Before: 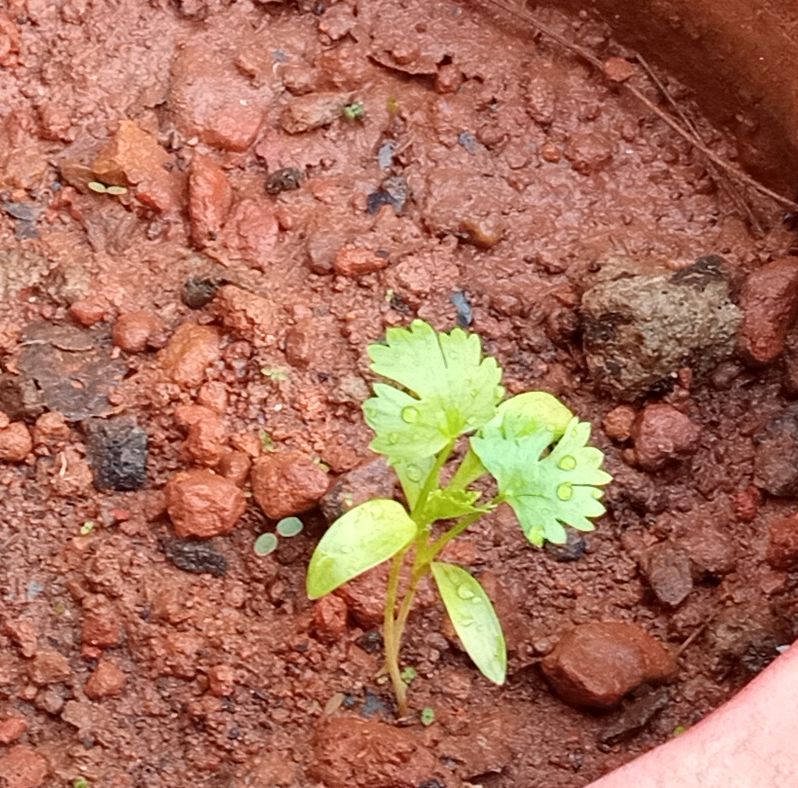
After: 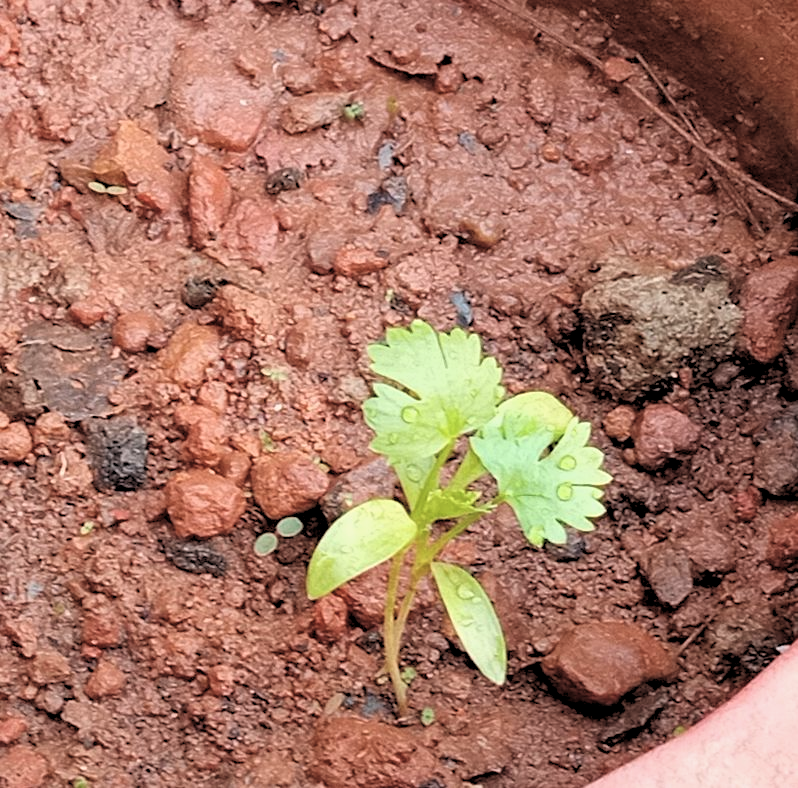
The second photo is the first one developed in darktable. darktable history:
rgb levels: levels [[0.029, 0.461, 0.922], [0, 0.5, 1], [0, 0.5, 1]]
sharpen: amount 0.2
color balance: lift [1.01, 1, 1, 1], gamma [1.097, 1, 1, 1], gain [0.85, 1, 1, 1]
